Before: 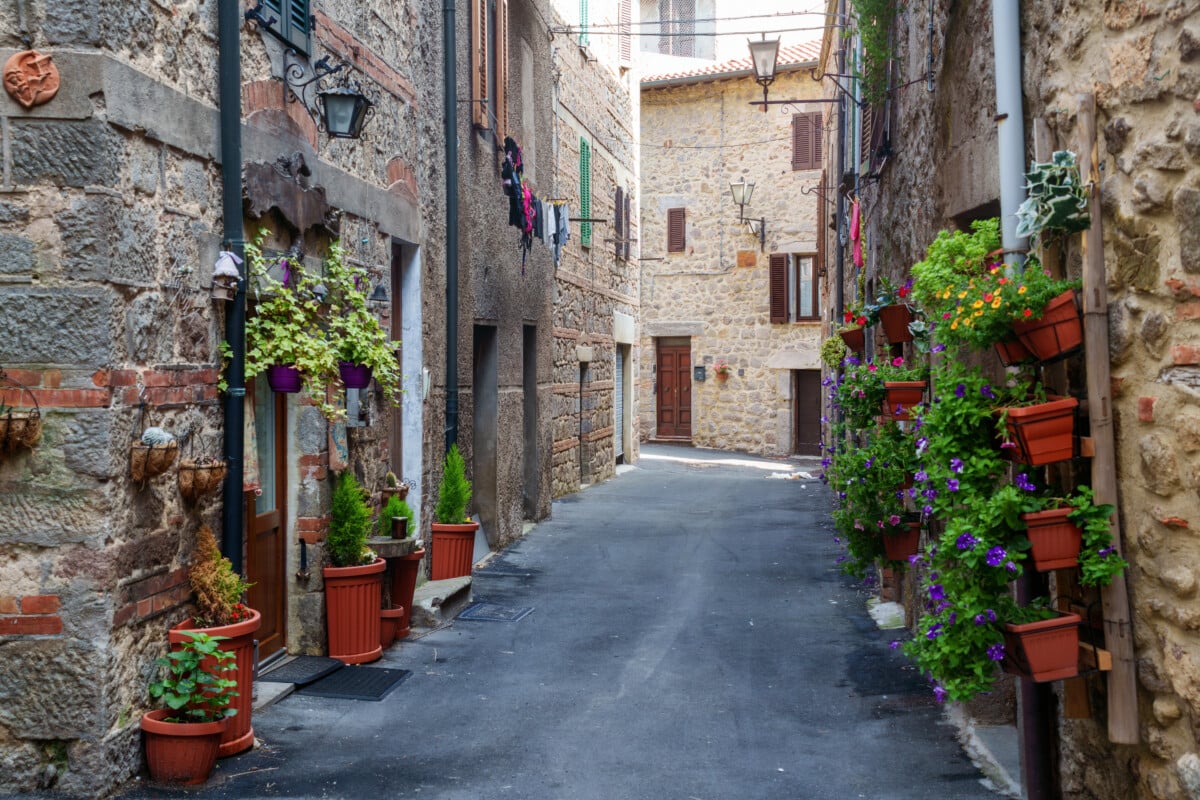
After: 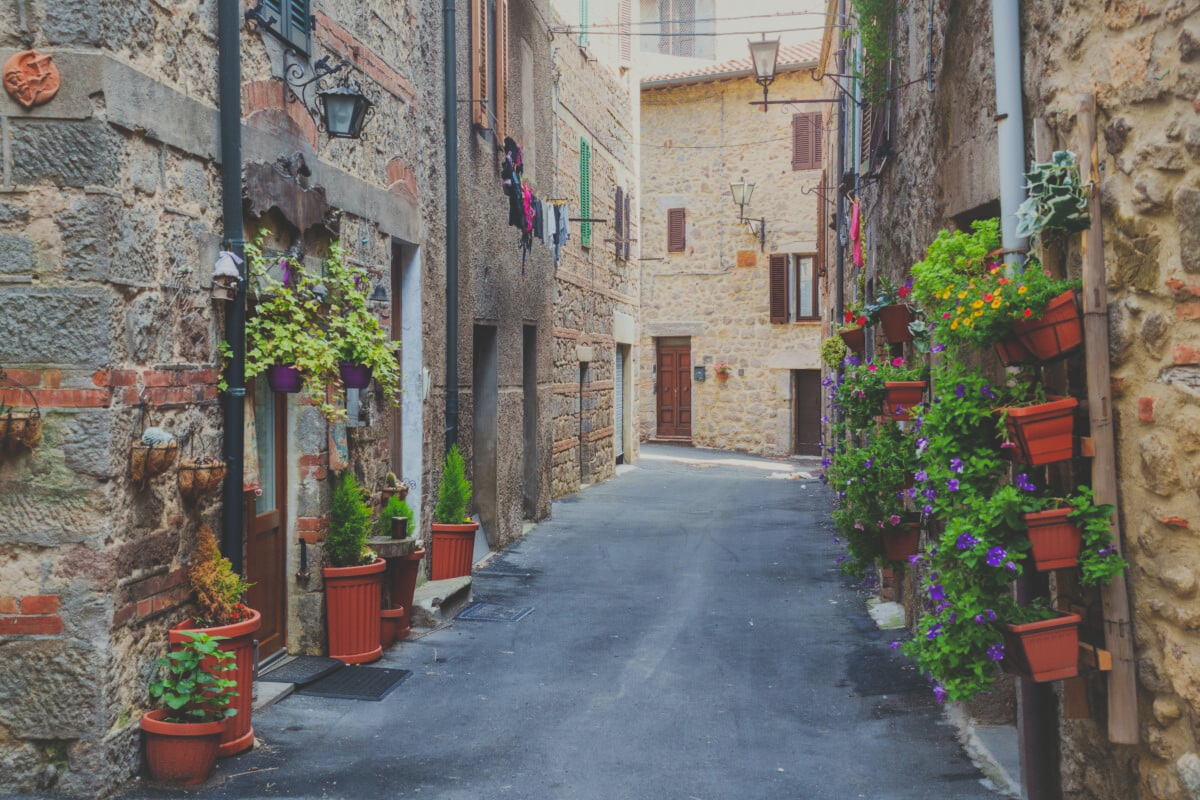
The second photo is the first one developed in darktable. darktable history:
shadows and highlights: on, module defaults
exposure: black level correction -0.03, compensate highlight preservation false
color balance rgb: highlights gain › luminance 6.285%, highlights gain › chroma 1.323%, highlights gain › hue 90.48°, perceptual saturation grading › global saturation 19.978%, global vibrance 4.903%, contrast 2.935%
filmic rgb: black relative exposure -7.65 EV, white relative exposure 4.56 EV, hardness 3.61
